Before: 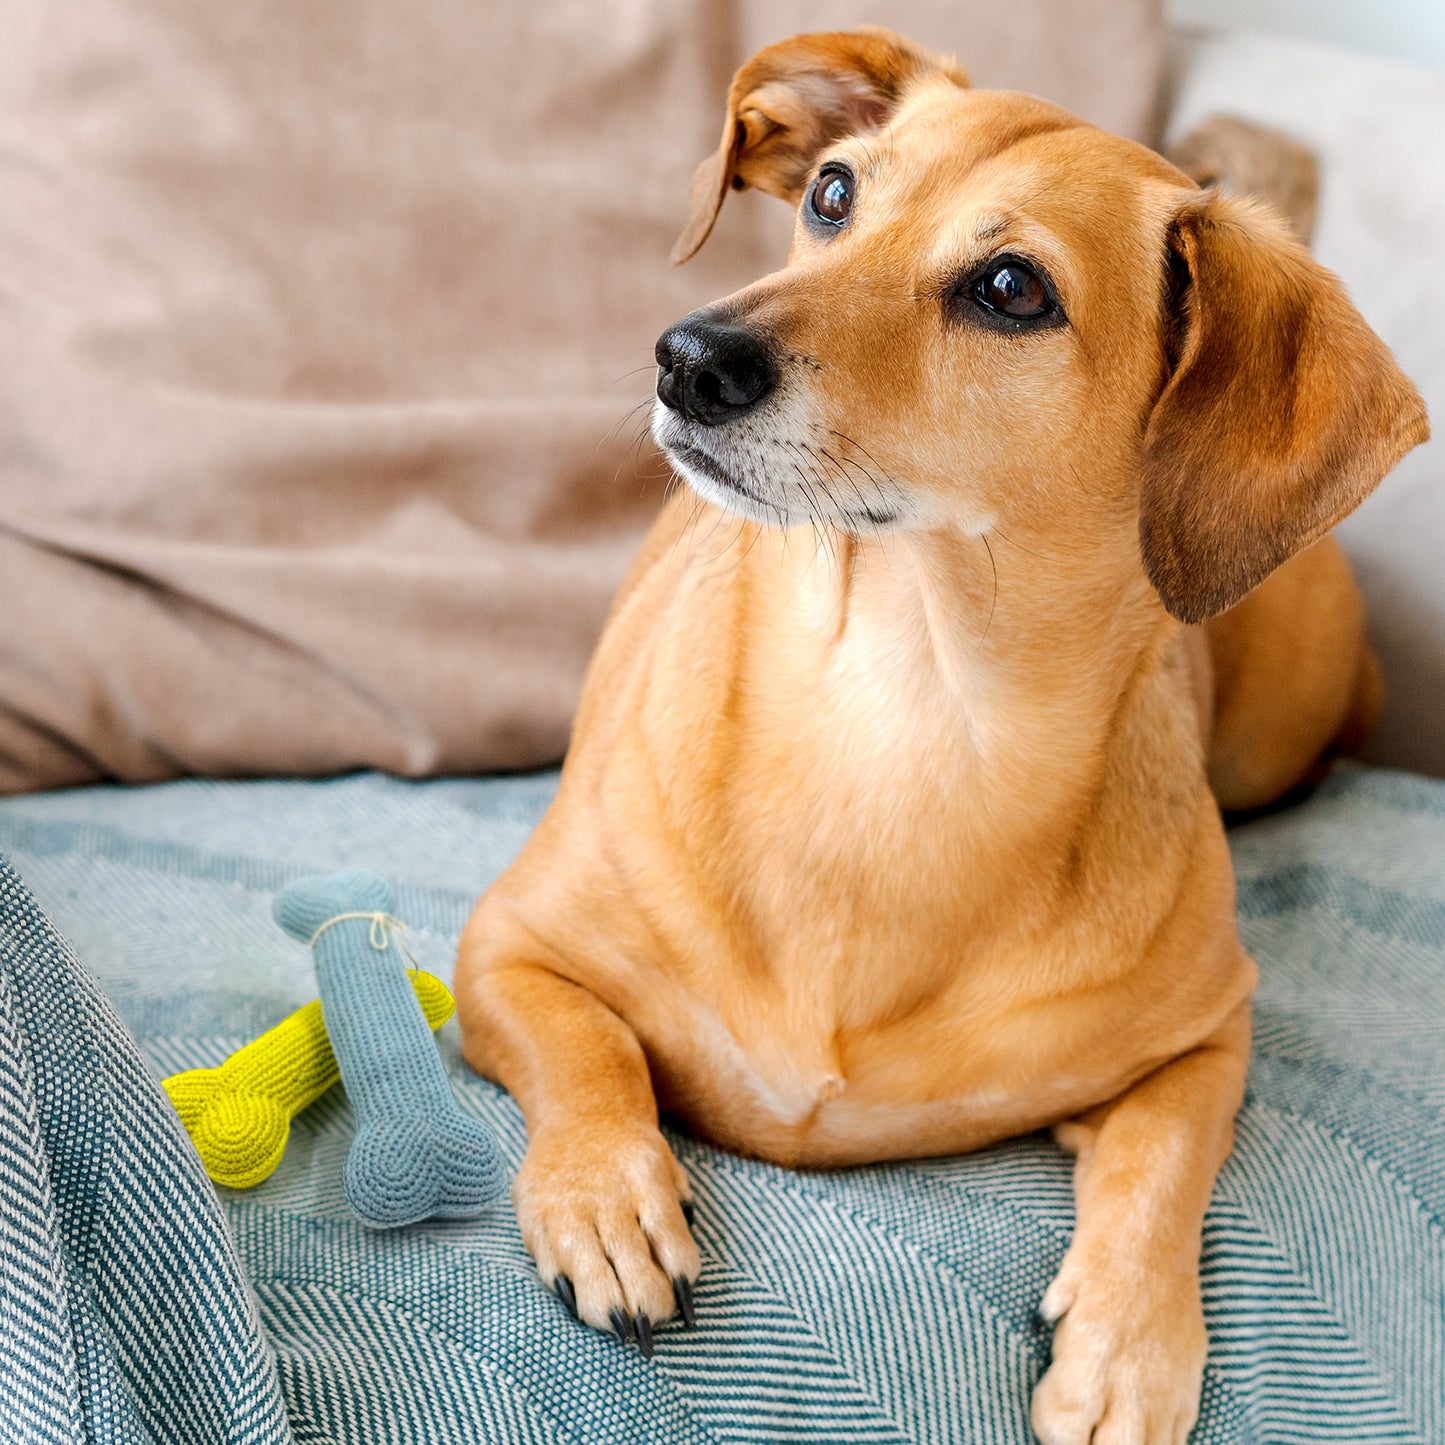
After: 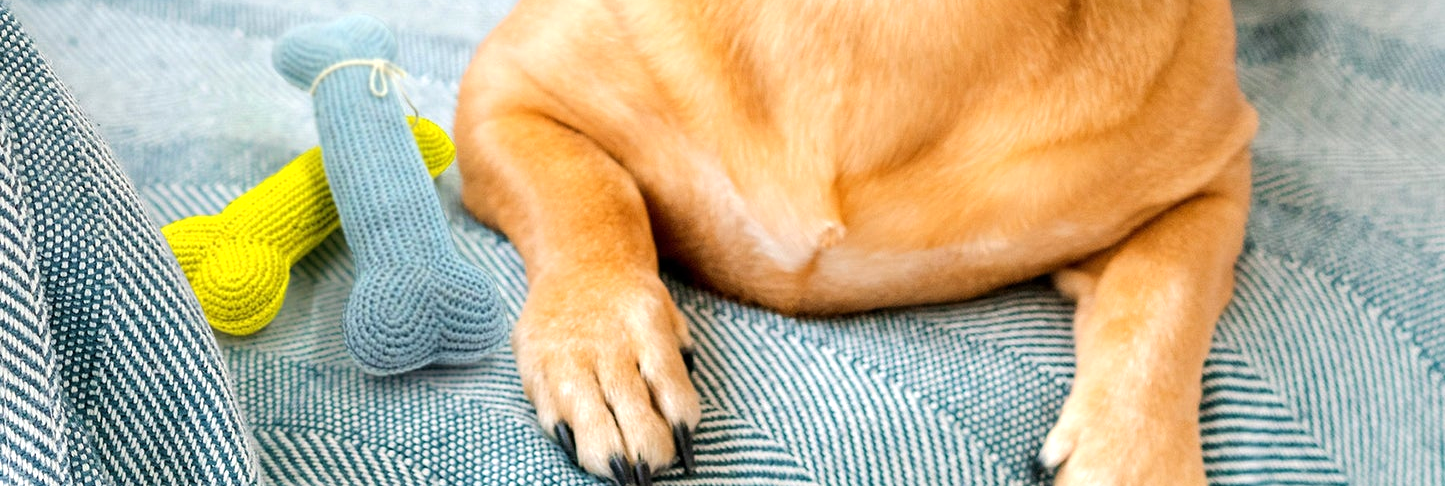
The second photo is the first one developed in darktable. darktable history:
tone equalizer: -8 EV -0.397 EV, -7 EV -0.374 EV, -6 EV -0.309 EV, -5 EV -0.2 EV, -3 EV 0.24 EV, -2 EV 0.324 EV, -1 EV 0.406 EV, +0 EV 0.392 EV
crop and rotate: top 59.066%, bottom 7.237%
